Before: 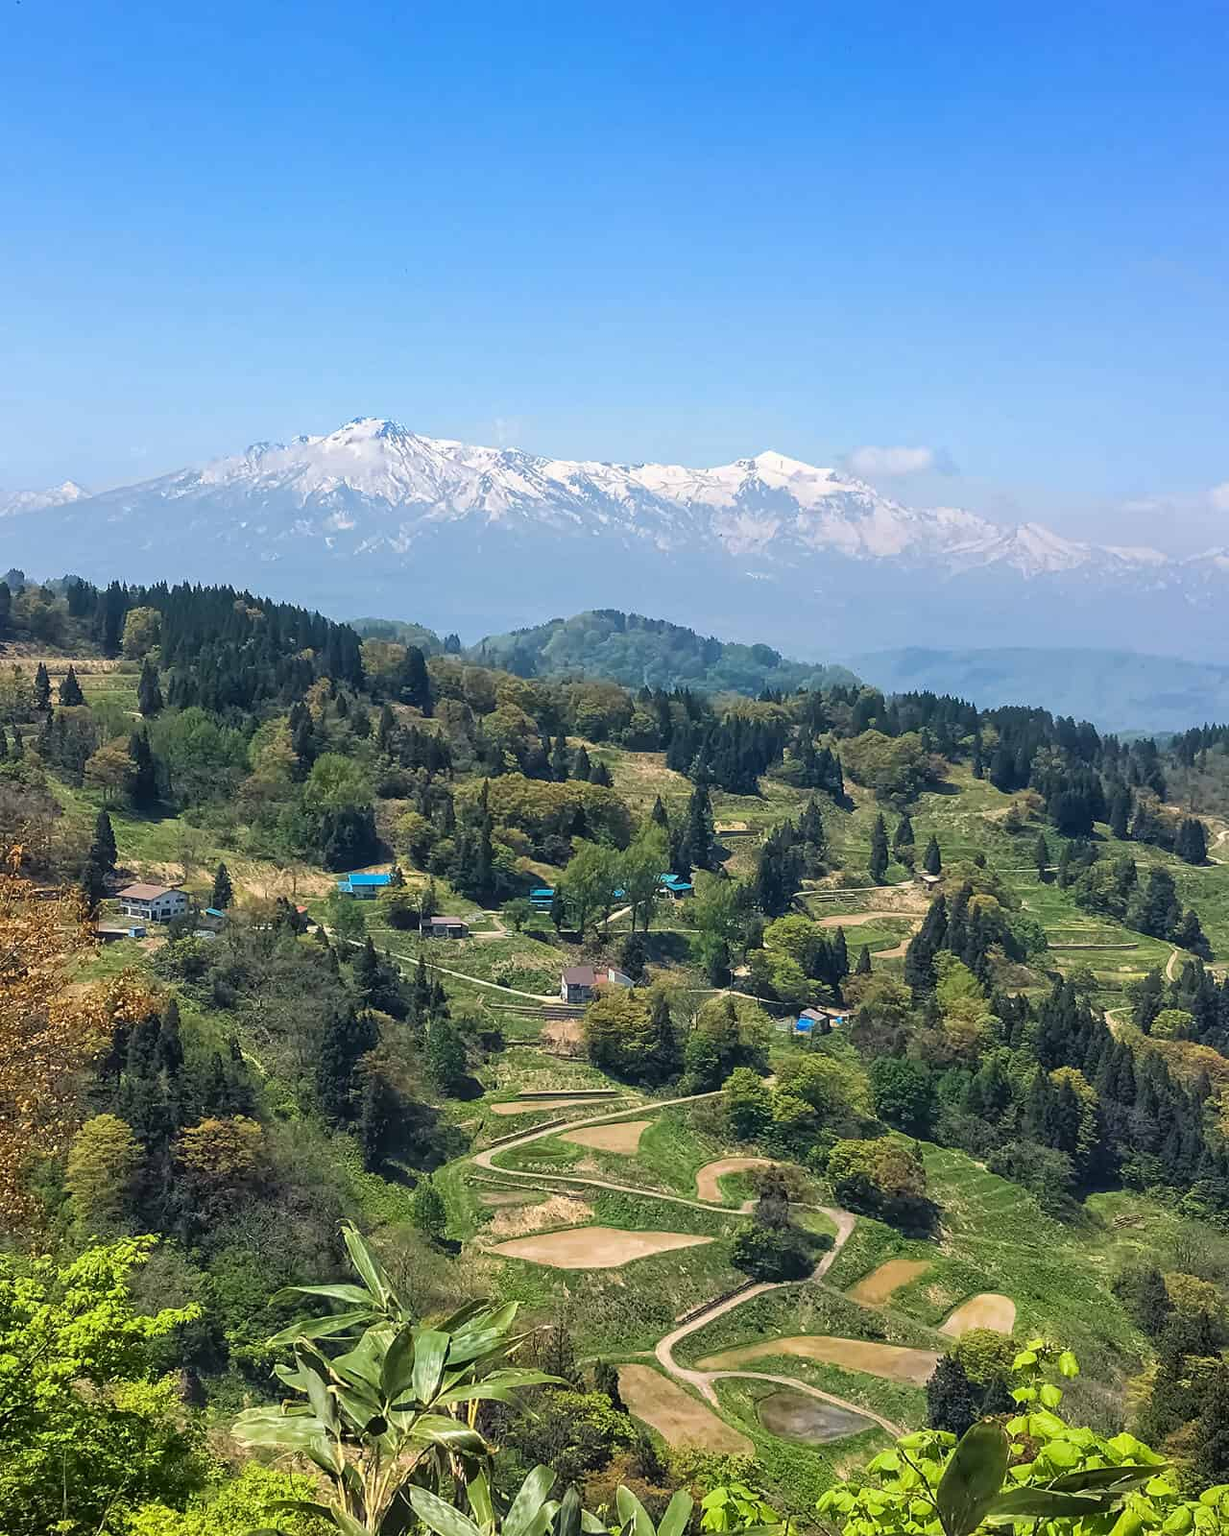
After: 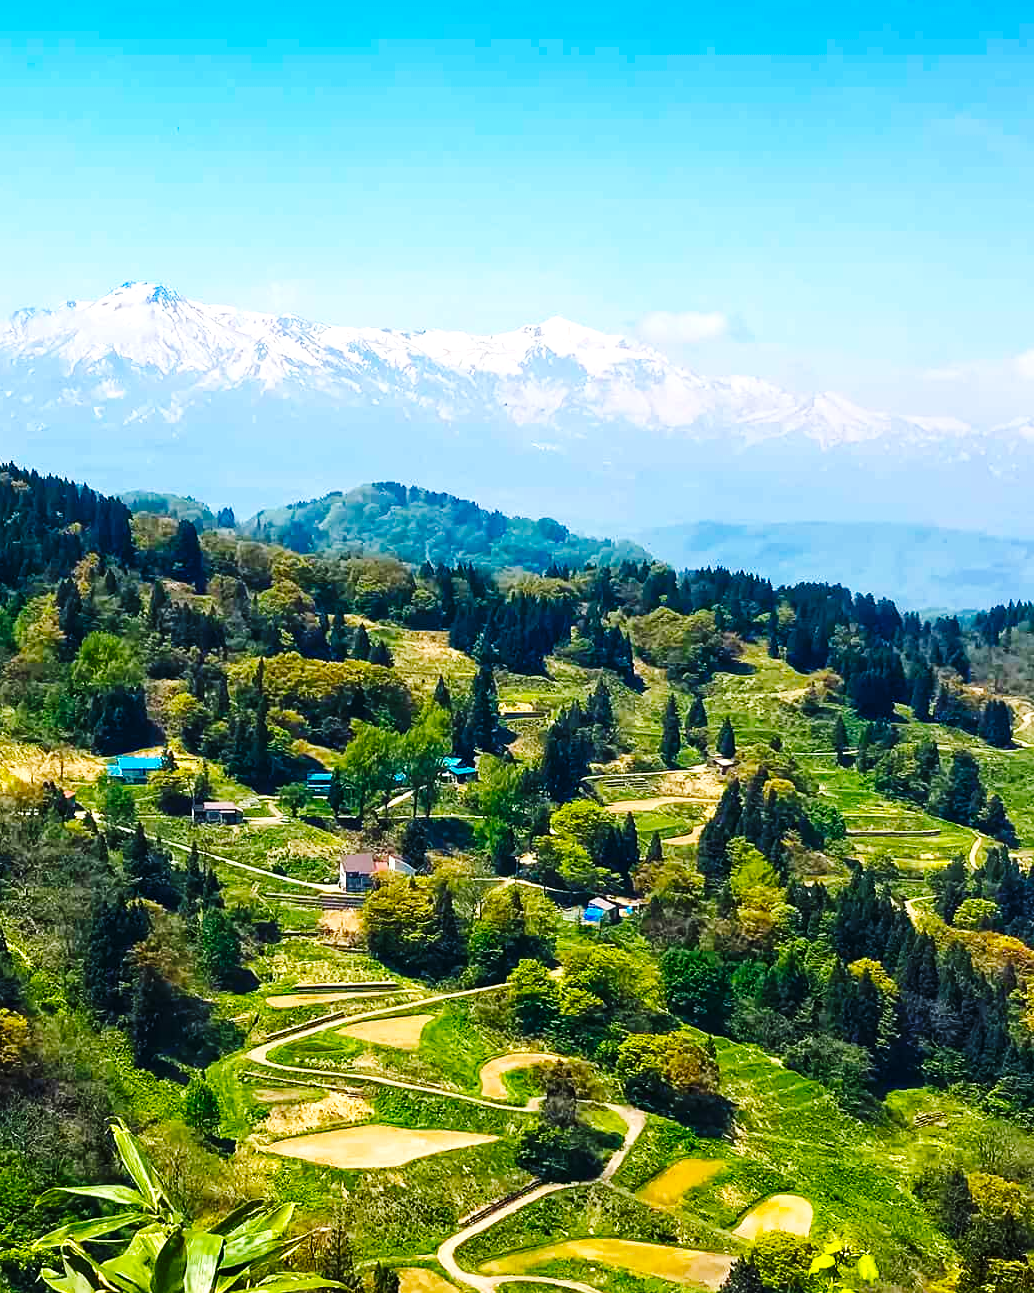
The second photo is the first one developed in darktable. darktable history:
crop: left 19.159%, top 9.58%, bottom 9.58%
base curve: curves: ch0 [(0, 0) (0.036, 0.025) (0.121, 0.166) (0.206, 0.329) (0.605, 0.79) (1, 1)], preserve colors none
color balance rgb: linear chroma grading › global chroma 9%, perceptual saturation grading › global saturation 36%, perceptual saturation grading › shadows 35%, perceptual brilliance grading › global brilliance 15%, perceptual brilliance grading › shadows -35%, global vibrance 15%
